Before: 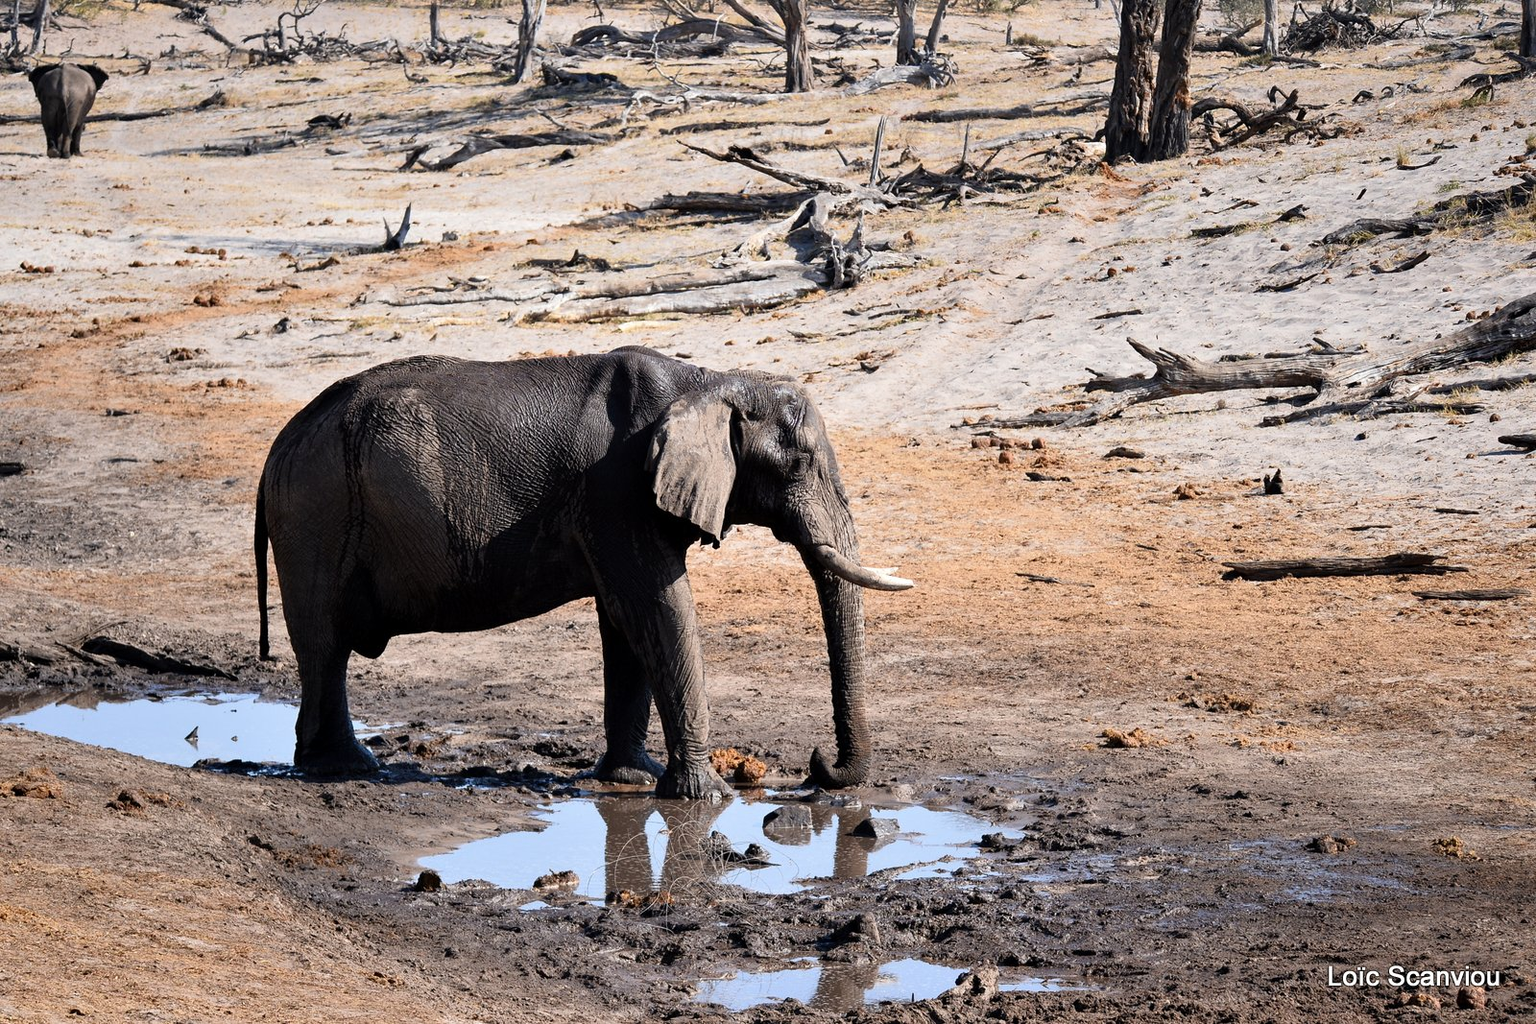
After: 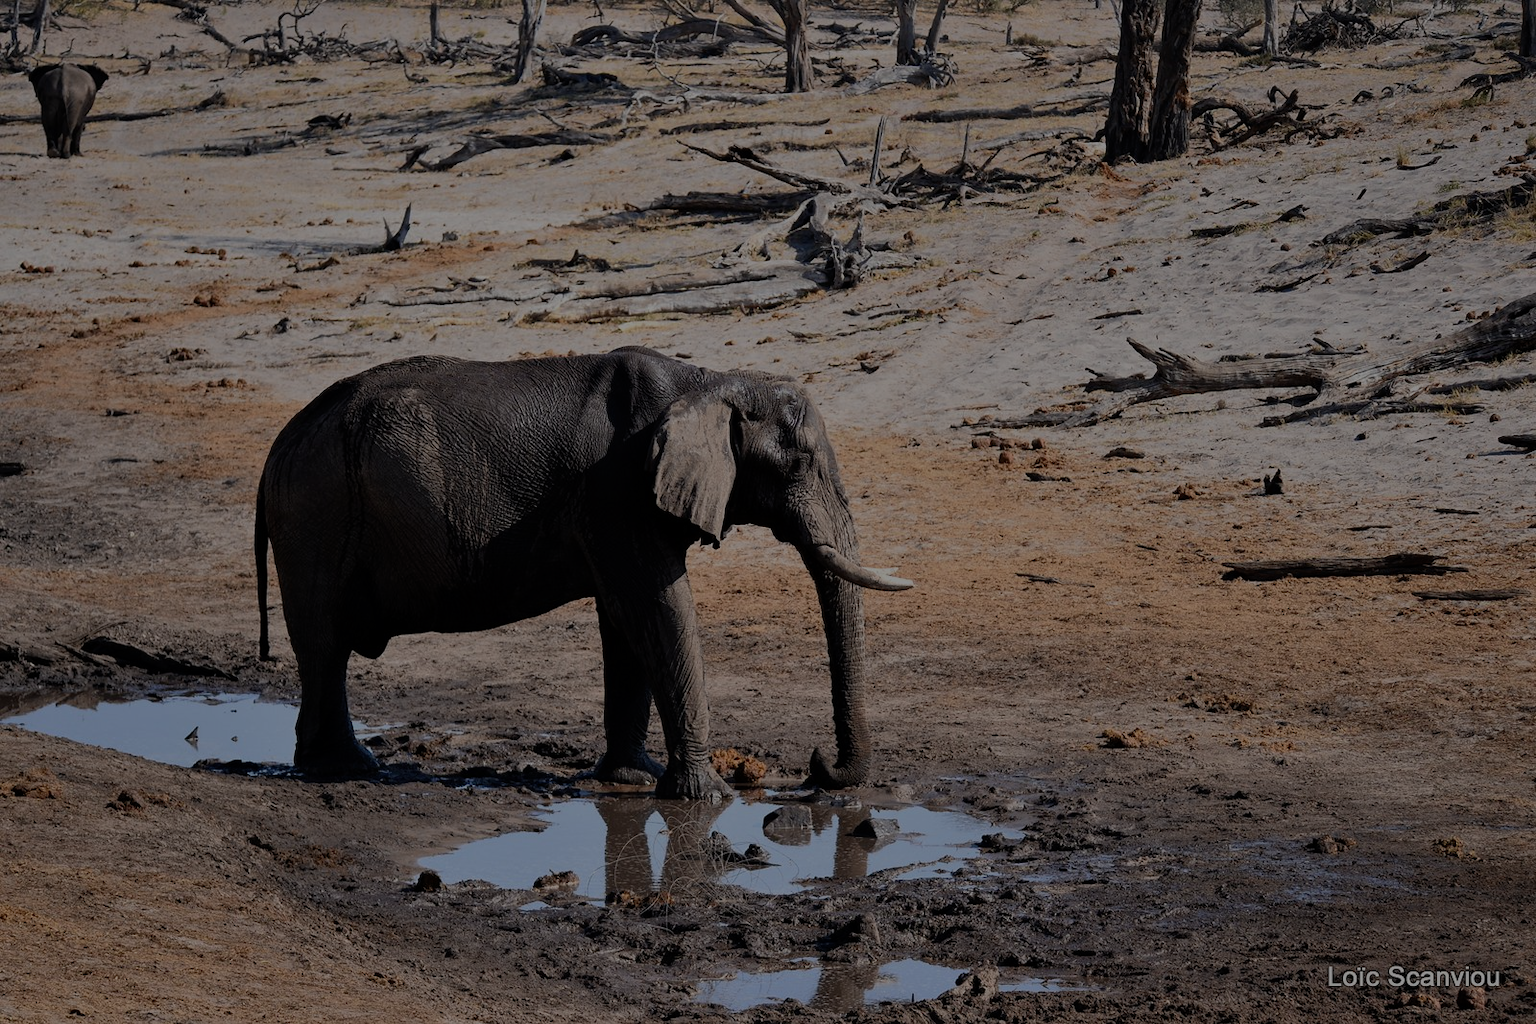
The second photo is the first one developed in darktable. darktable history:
exposure: black level correction 0, exposure 0.5 EV, compensate exposure bias true, compensate highlight preservation false
rotate and perspective: crop left 0, crop top 0
